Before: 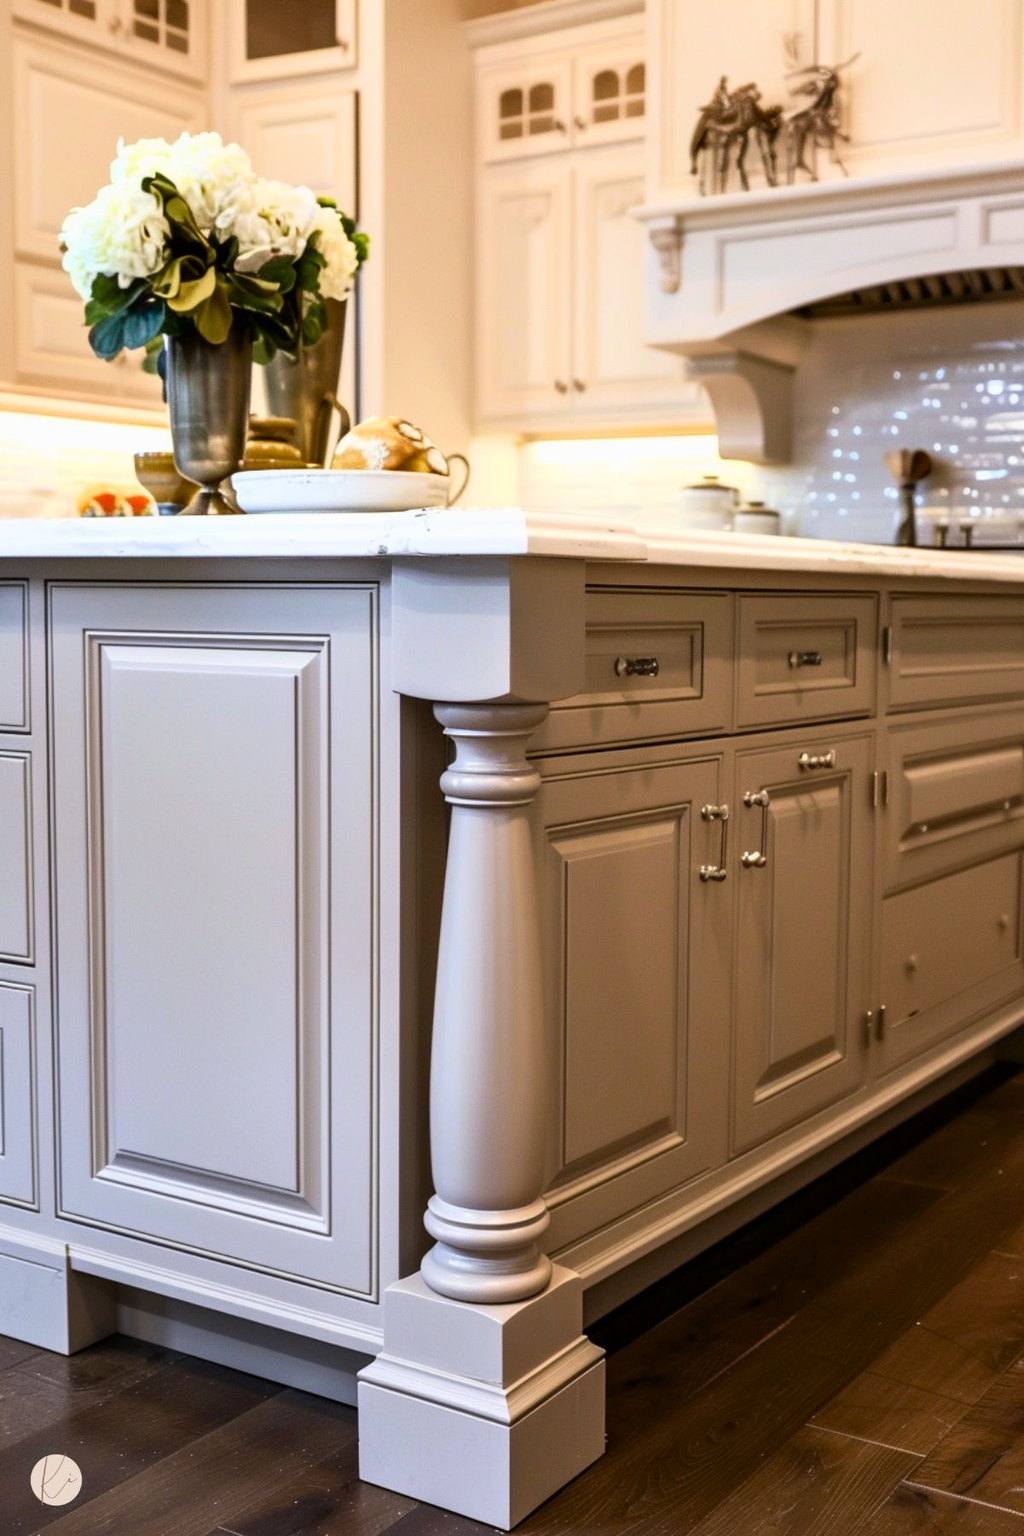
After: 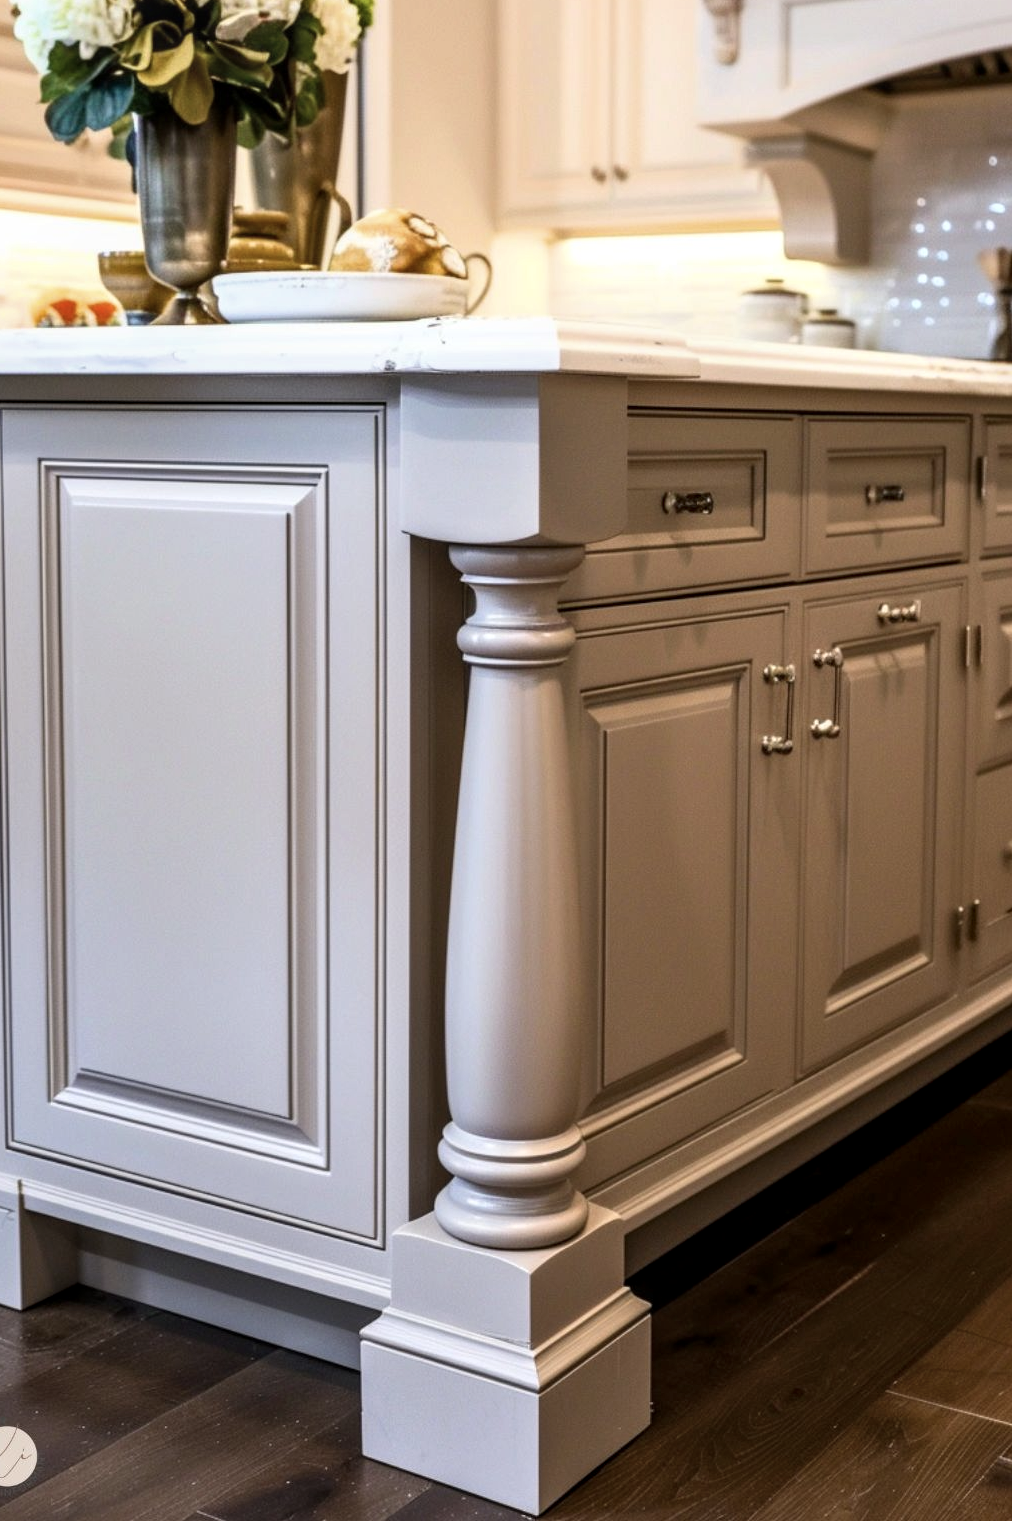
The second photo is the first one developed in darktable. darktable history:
levels: white 90.65%
local contrast: on, module defaults
crop and rotate: left 4.973%, top 15.502%, right 10.69%
color correction: highlights b* 0.024, saturation 0.803
